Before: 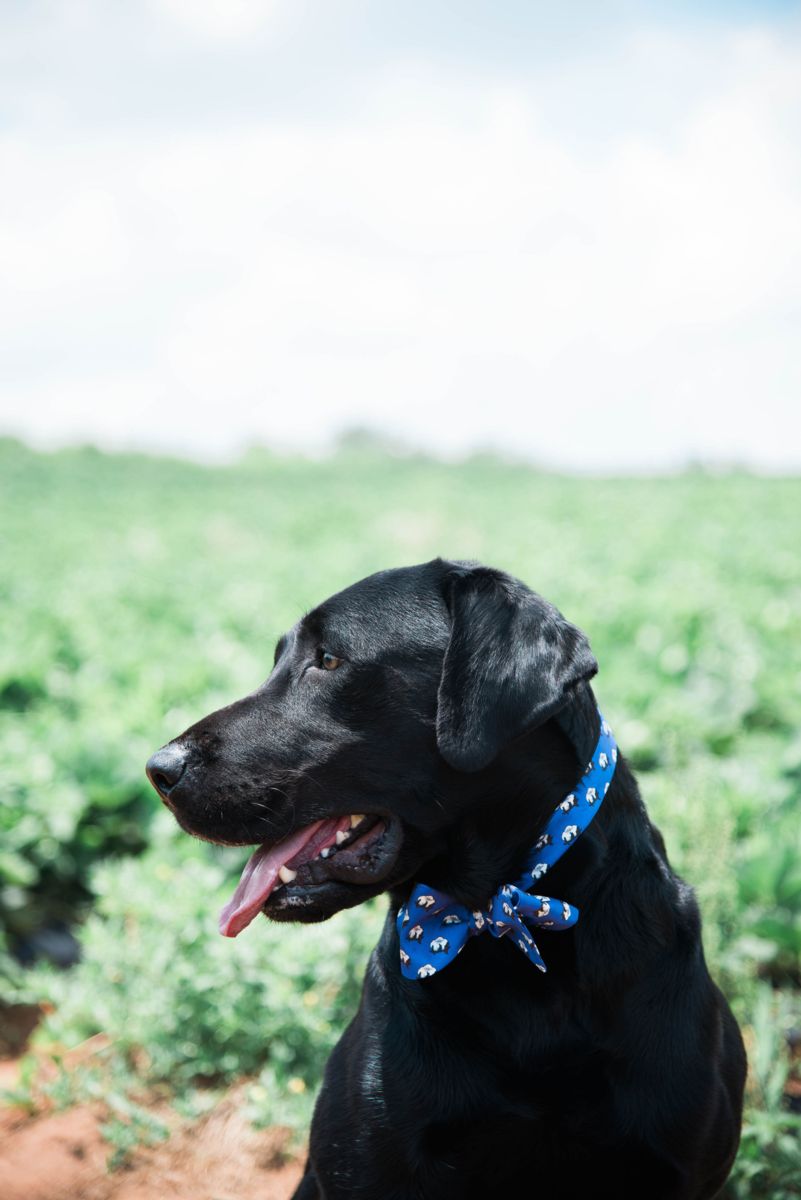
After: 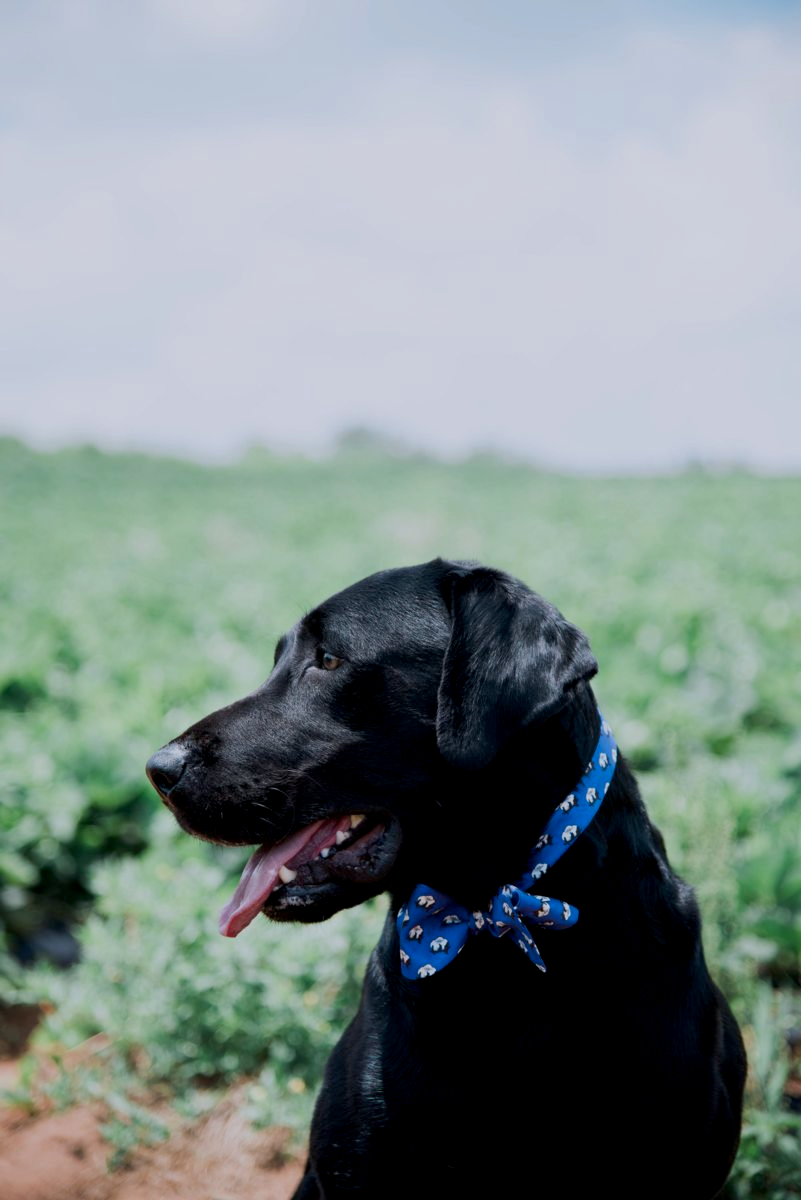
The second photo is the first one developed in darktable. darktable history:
white balance: red 0.984, blue 1.059
exposure: black level correction 0.009, exposure -0.637 EV, compensate highlight preservation false
